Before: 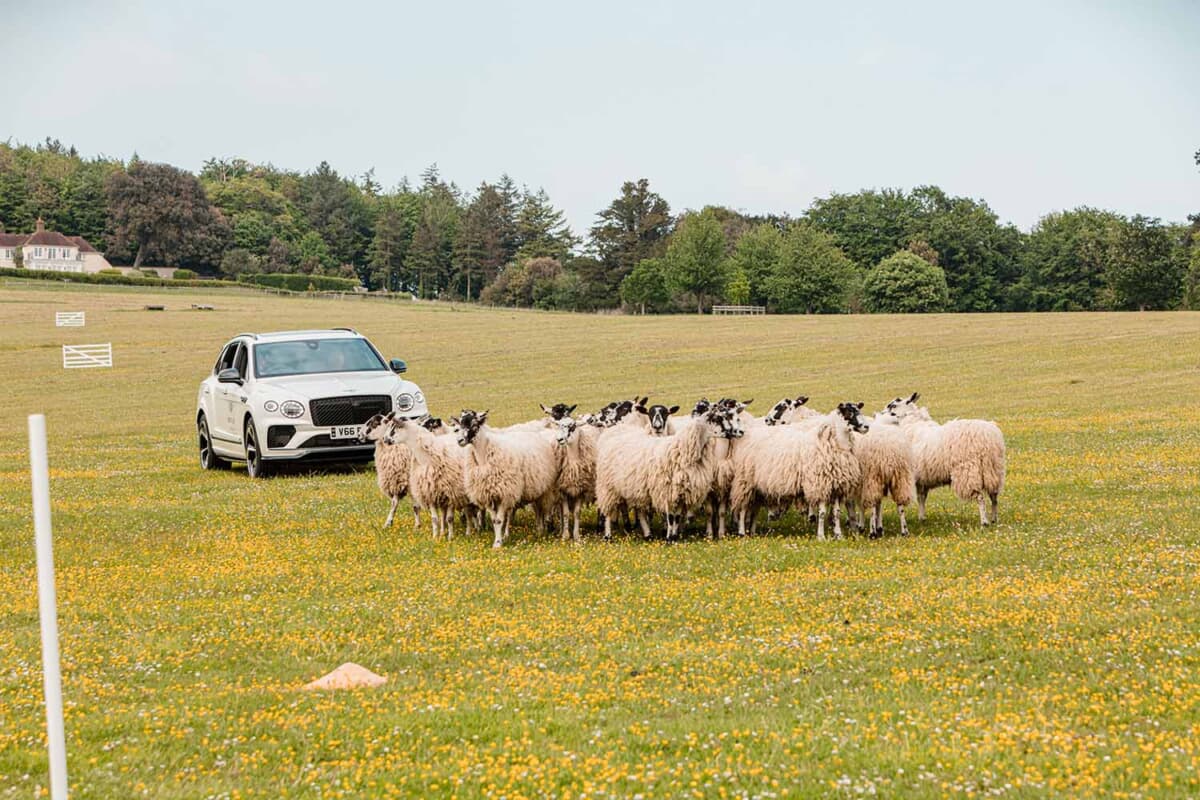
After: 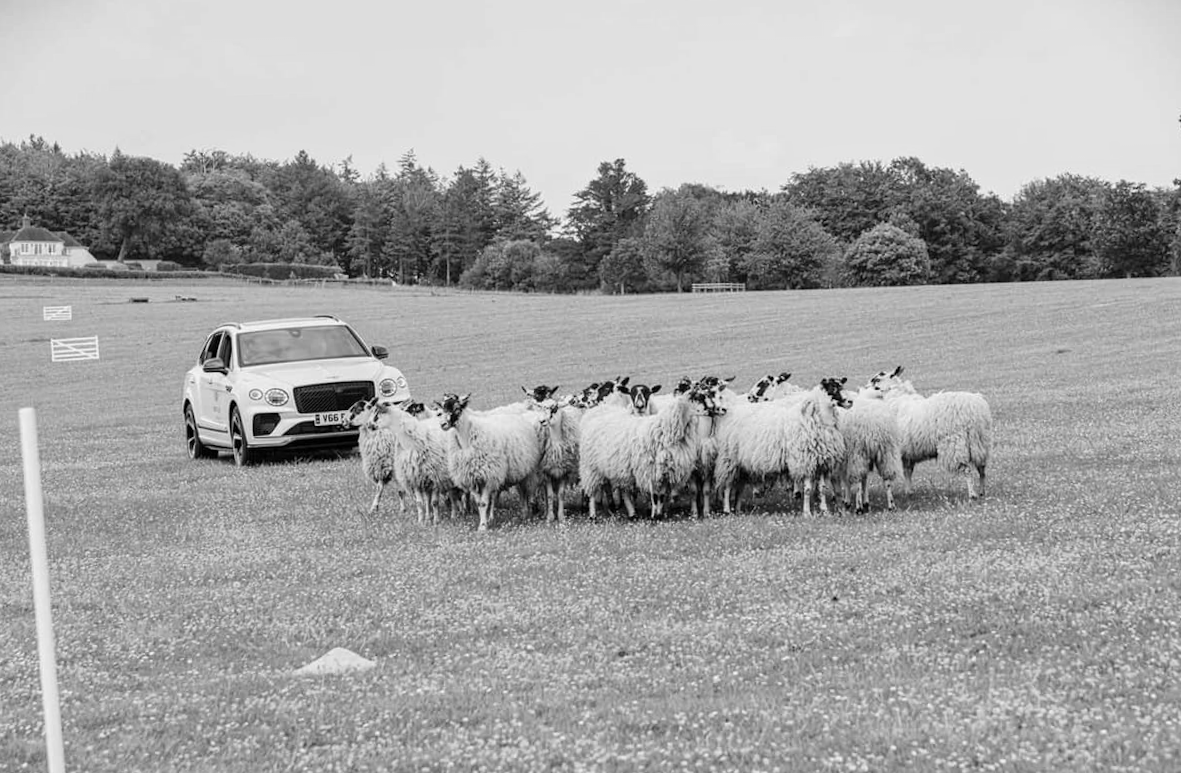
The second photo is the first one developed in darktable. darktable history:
monochrome: a -6.99, b 35.61, size 1.4
rotate and perspective: rotation -1.32°, lens shift (horizontal) -0.031, crop left 0.015, crop right 0.985, crop top 0.047, crop bottom 0.982
